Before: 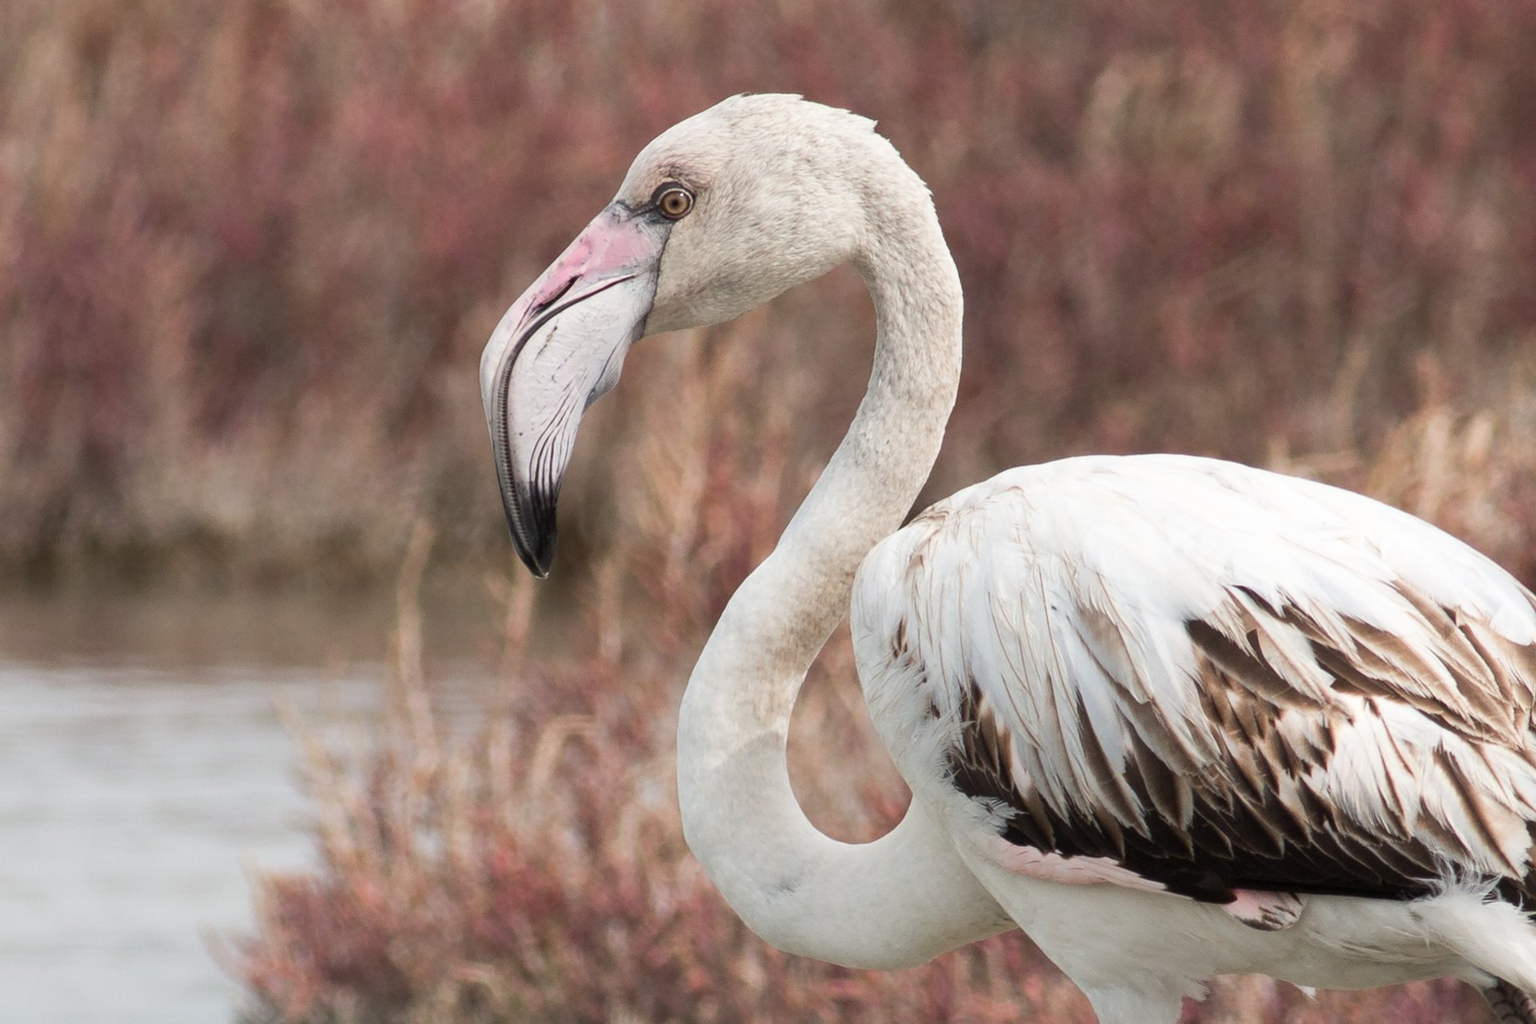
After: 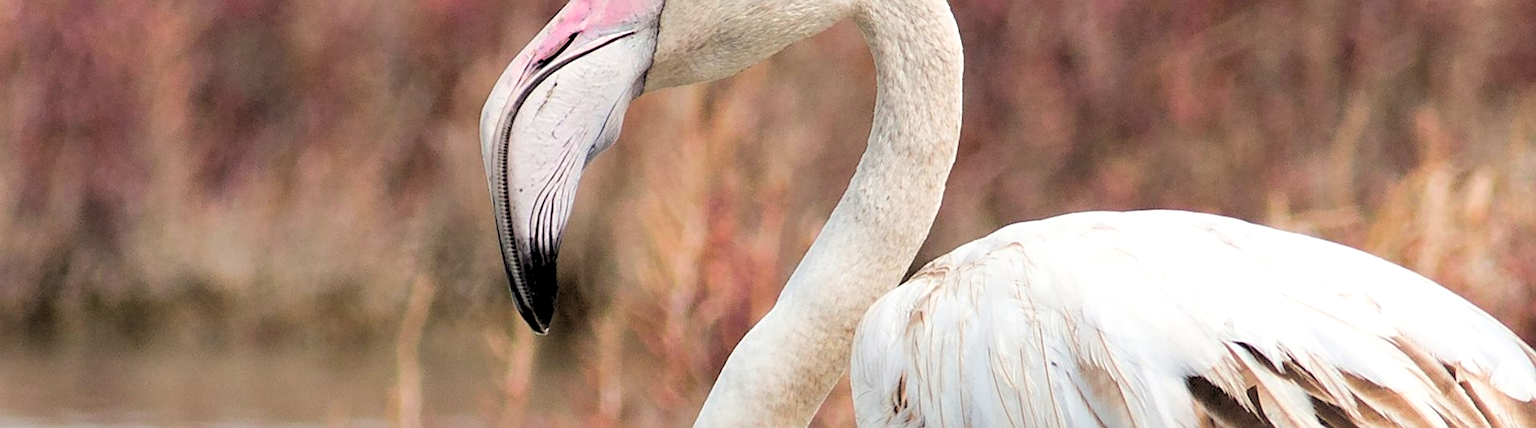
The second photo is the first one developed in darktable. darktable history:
rgb levels: levels [[0.029, 0.461, 0.922], [0, 0.5, 1], [0, 0.5, 1]]
color balance rgb: perceptual saturation grading › global saturation 25%, perceptual brilliance grading › mid-tones 10%, perceptual brilliance grading › shadows 15%, global vibrance 20%
sharpen: on, module defaults
crop and rotate: top 23.84%, bottom 34.294%
